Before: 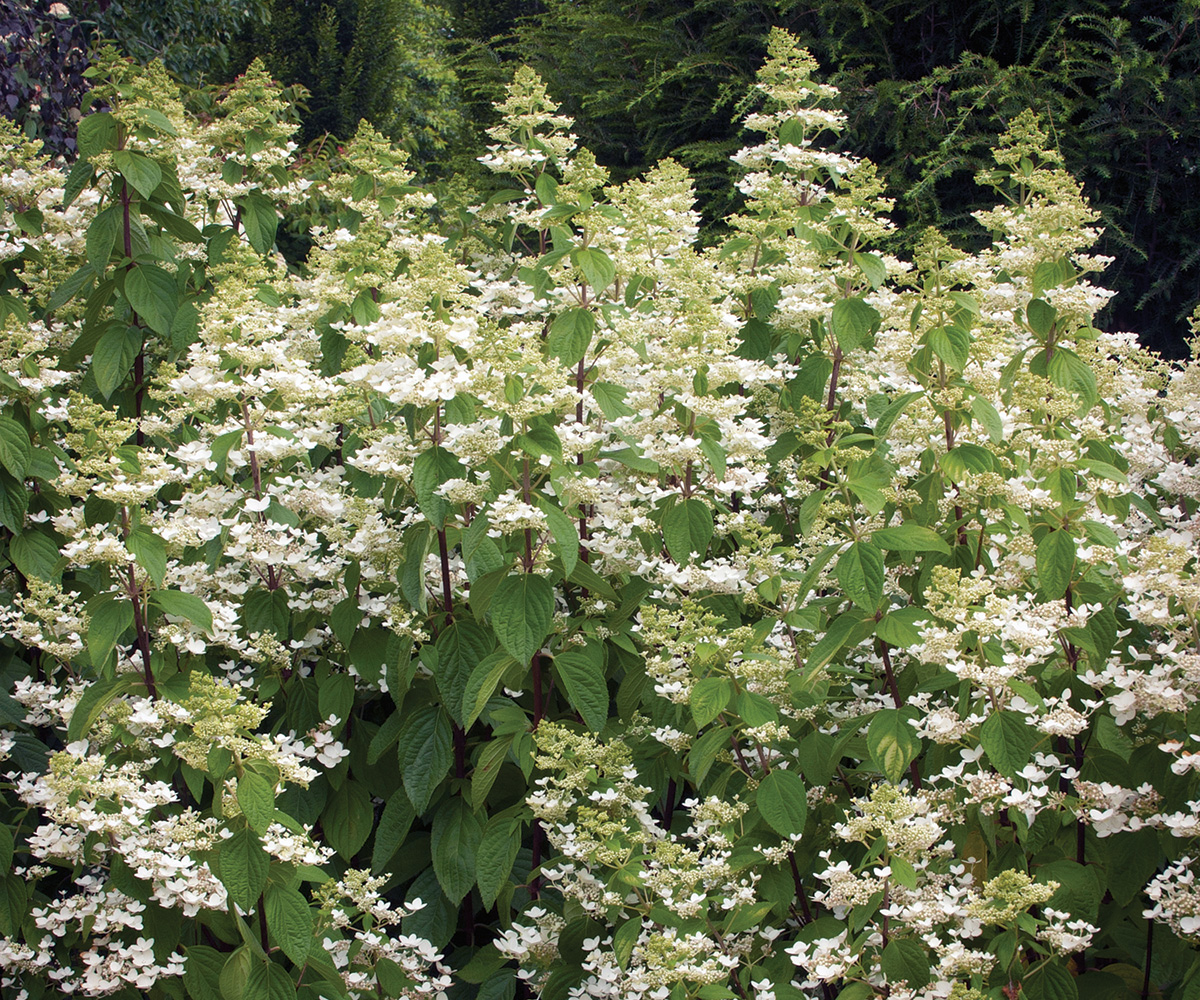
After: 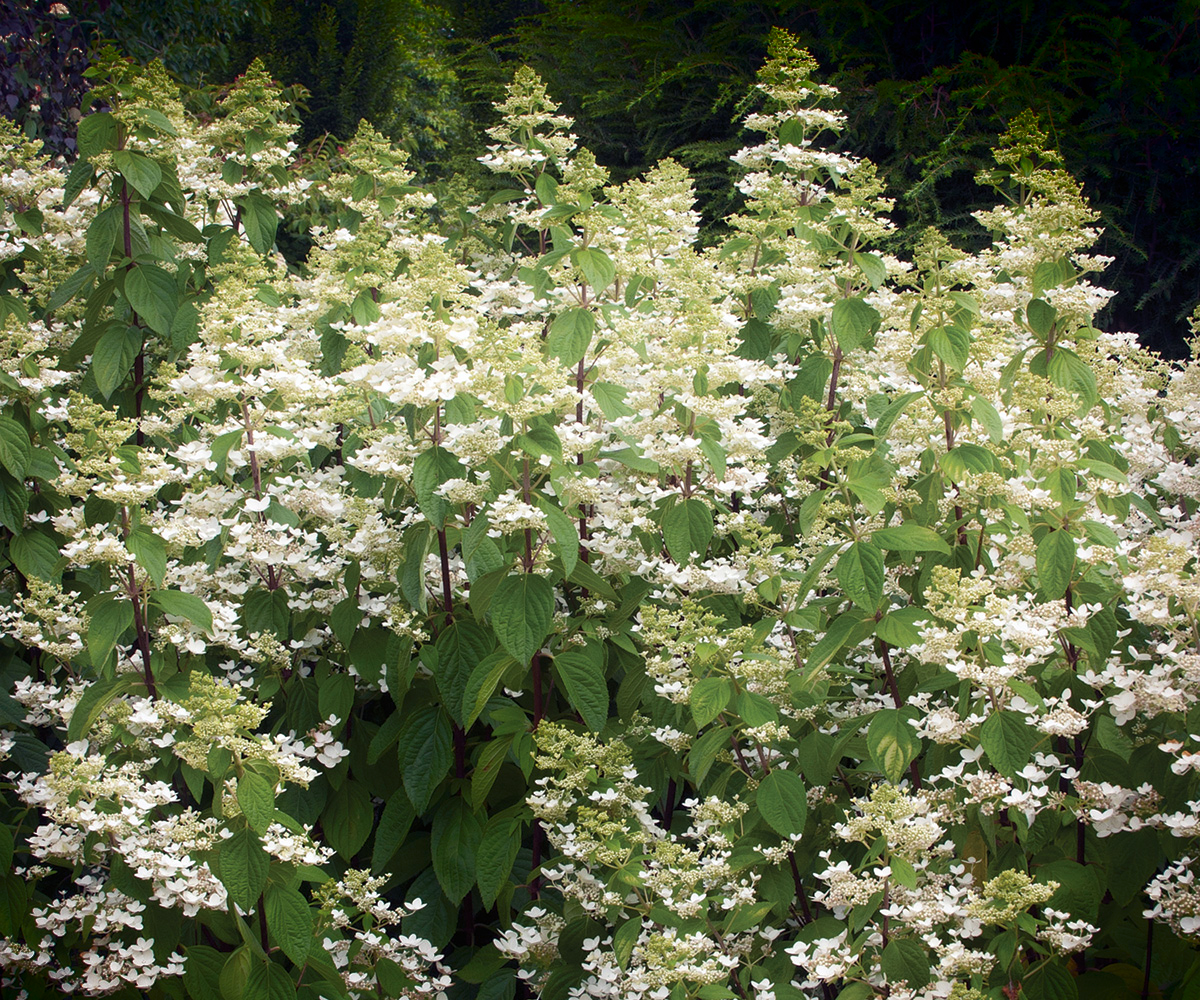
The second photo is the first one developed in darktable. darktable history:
shadows and highlights: shadows -89.8, highlights 91.25, soften with gaussian
